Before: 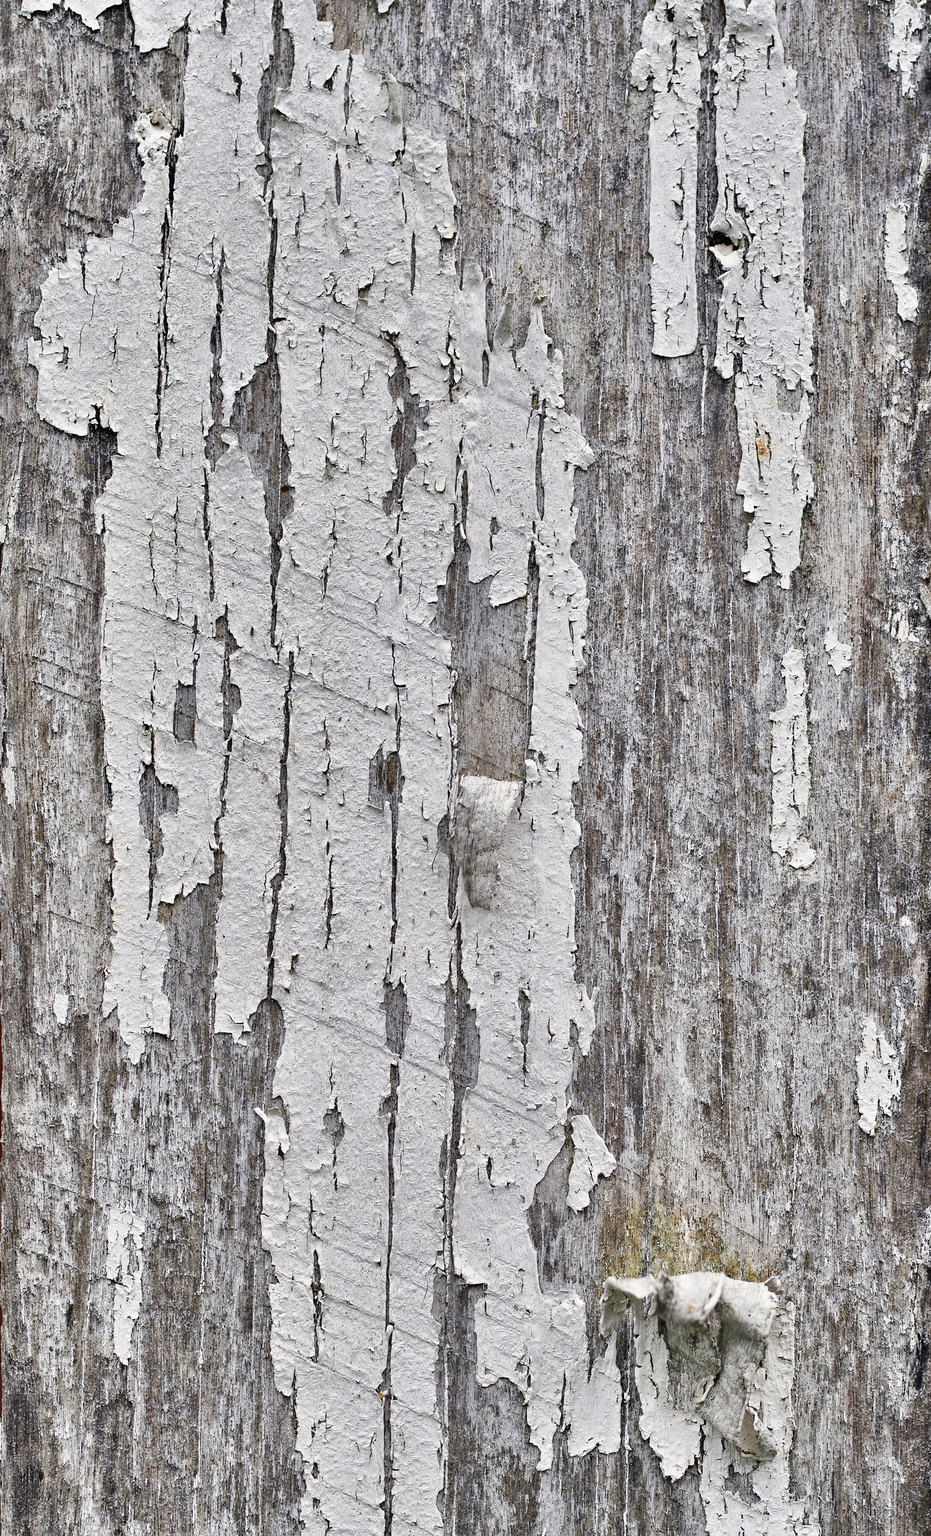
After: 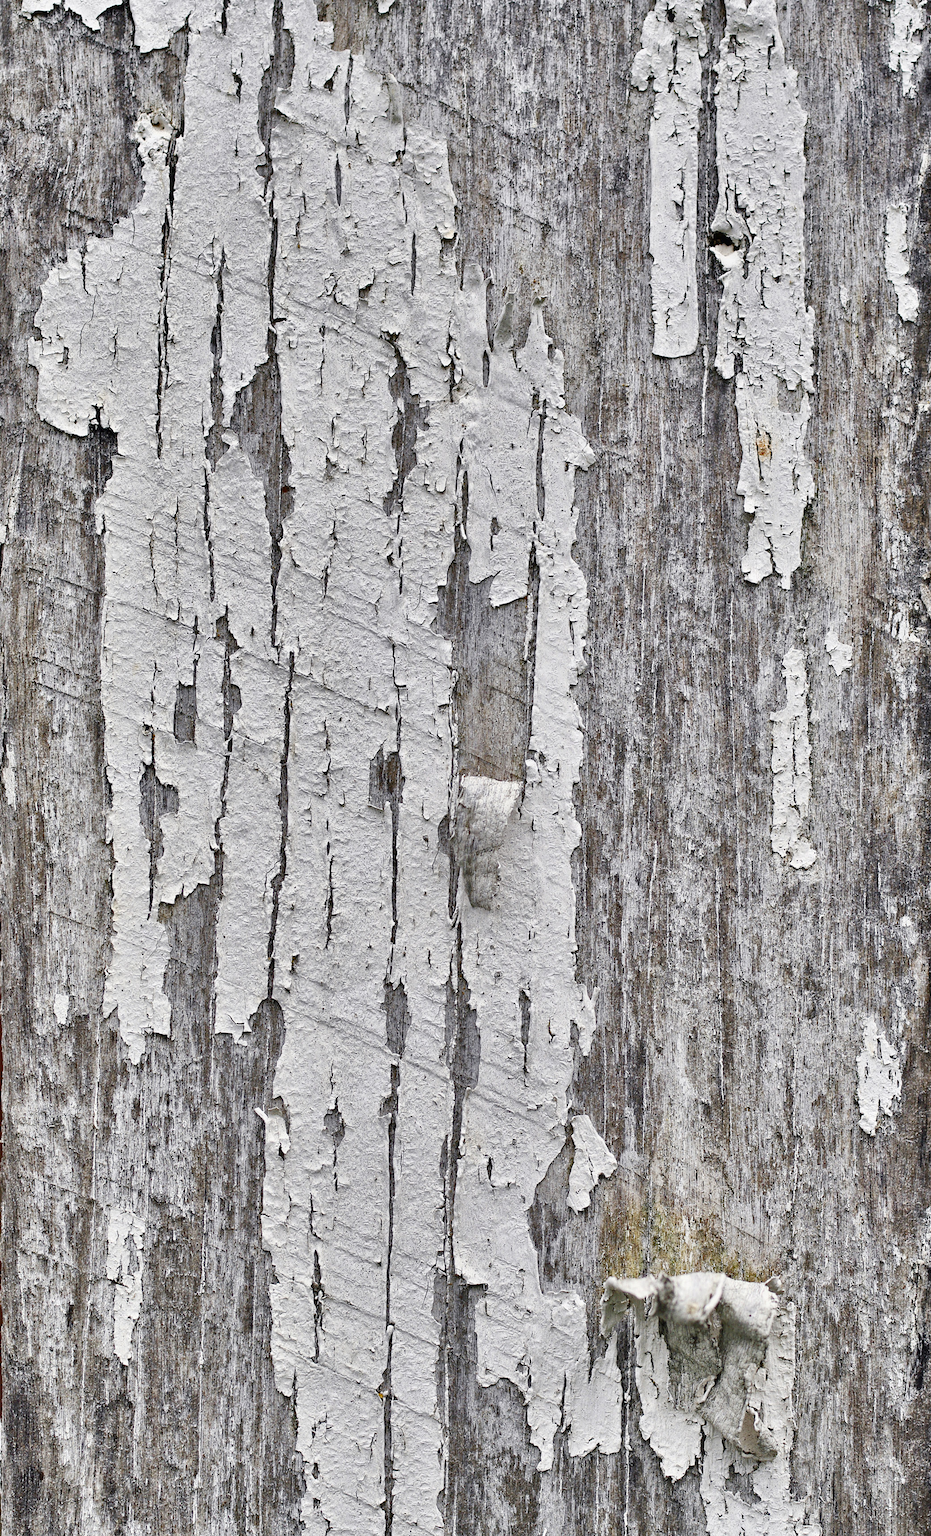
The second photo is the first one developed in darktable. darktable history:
shadows and highlights: shadows 36.79, highlights -27.08, soften with gaussian
